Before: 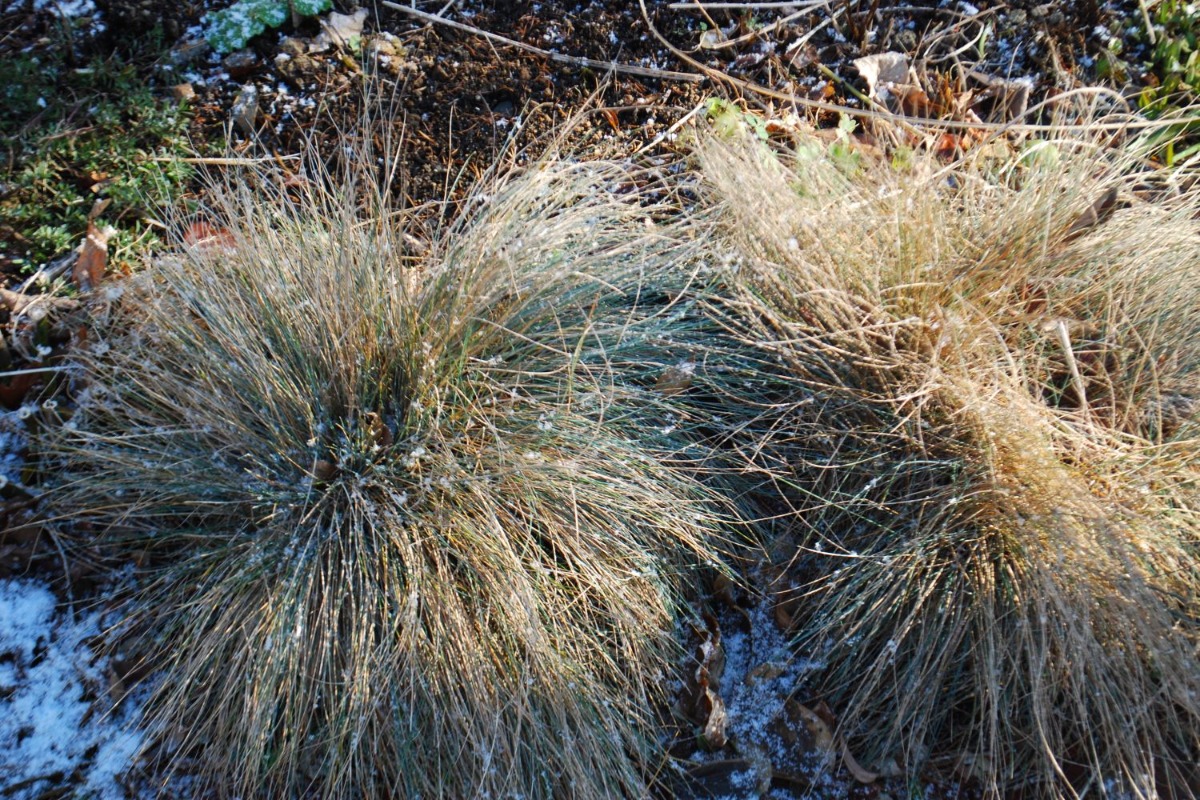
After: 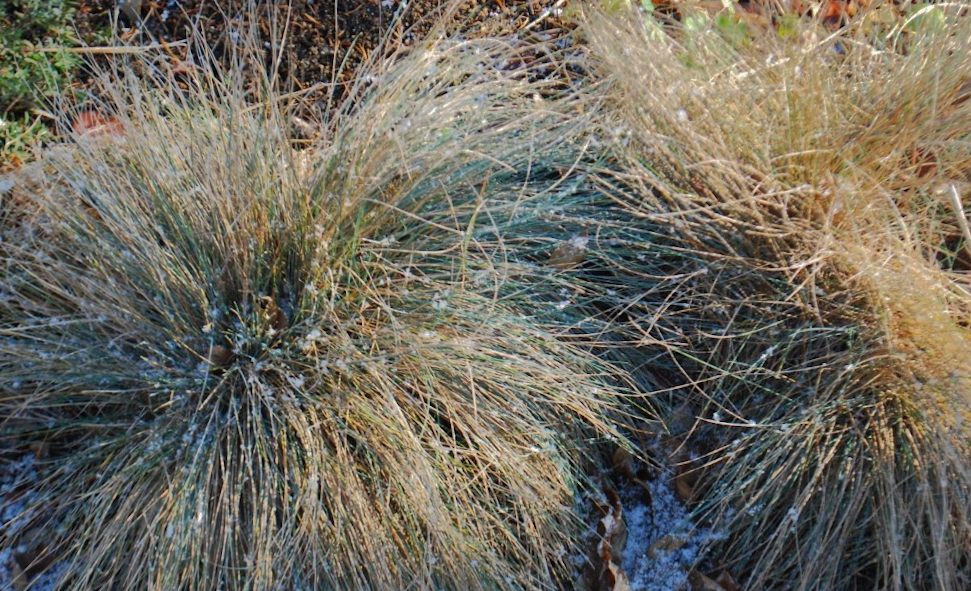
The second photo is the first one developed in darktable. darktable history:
crop: left 9.712%, top 16.928%, right 10.845%, bottom 12.332%
rotate and perspective: rotation -1.75°, automatic cropping off
shadows and highlights: shadows 38.43, highlights -74.54
